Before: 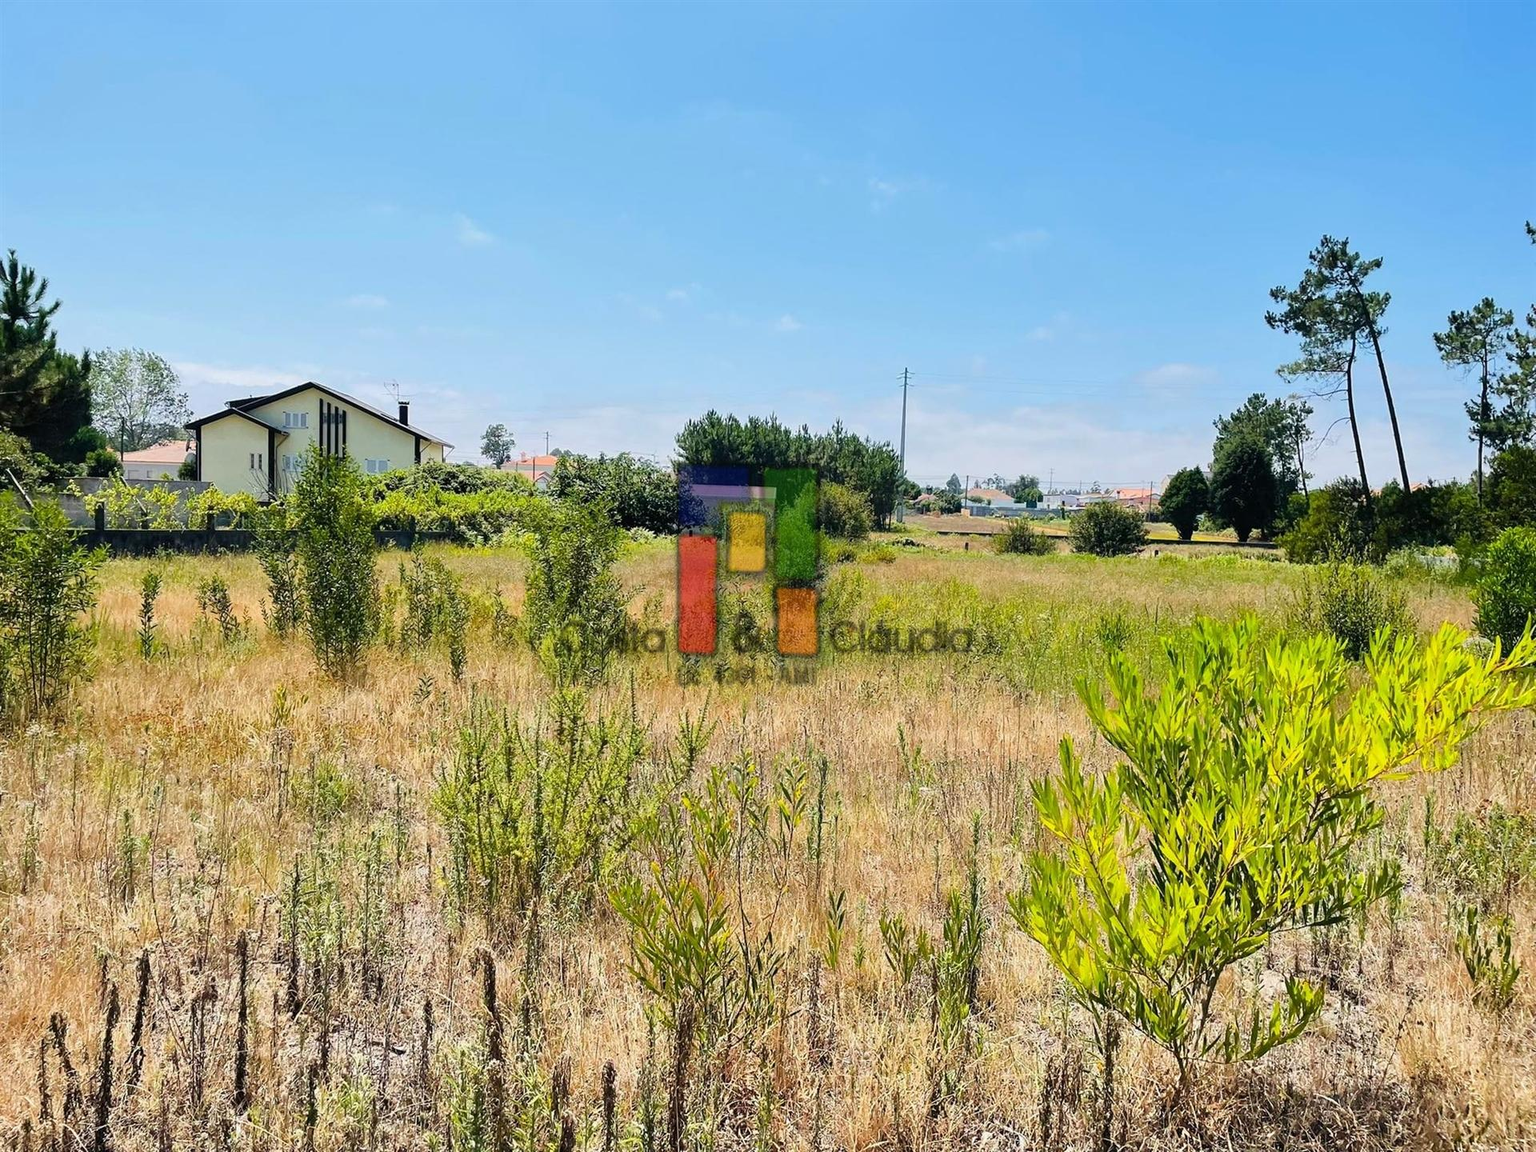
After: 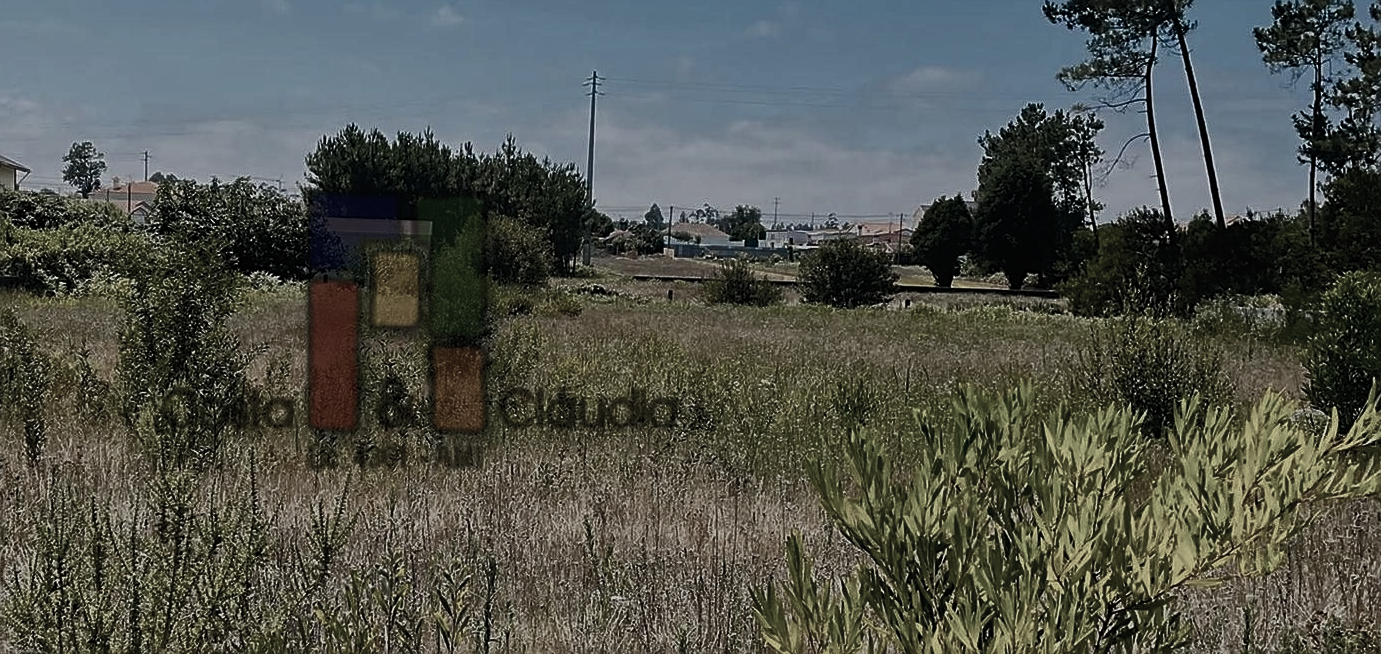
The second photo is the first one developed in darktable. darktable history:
exposure: exposure -2.064 EV, compensate highlight preservation false
color balance rgb: linear chroma grading › global chroma 7.672%, perceptual saturation grading › global saturation 0.375%, global vibrance 20%
sharpen: on, module defaults
crop and rotate: left 28.055%, top 27.005%, bottom 27.535%
contrast brightness saturation: contrast 0.627, brightness 0.322, saturation 0.142
color zones: curves: ch1 [(0.238, 0.163) (0.476, 0.2) (0.733, 0.322) (0.848, 0.134)]
